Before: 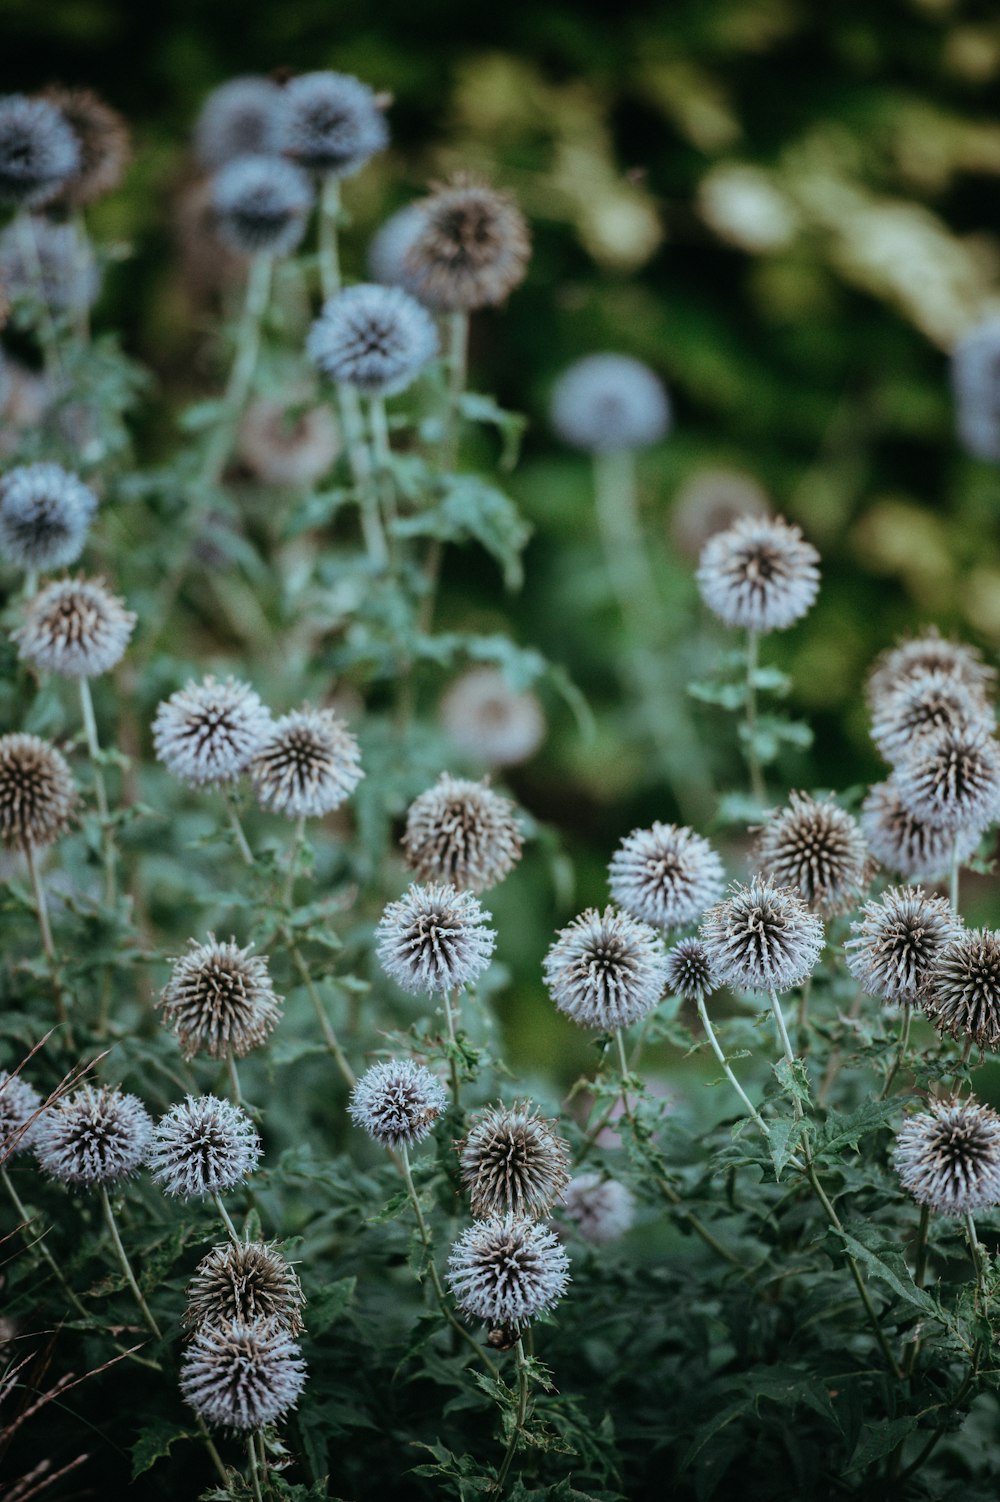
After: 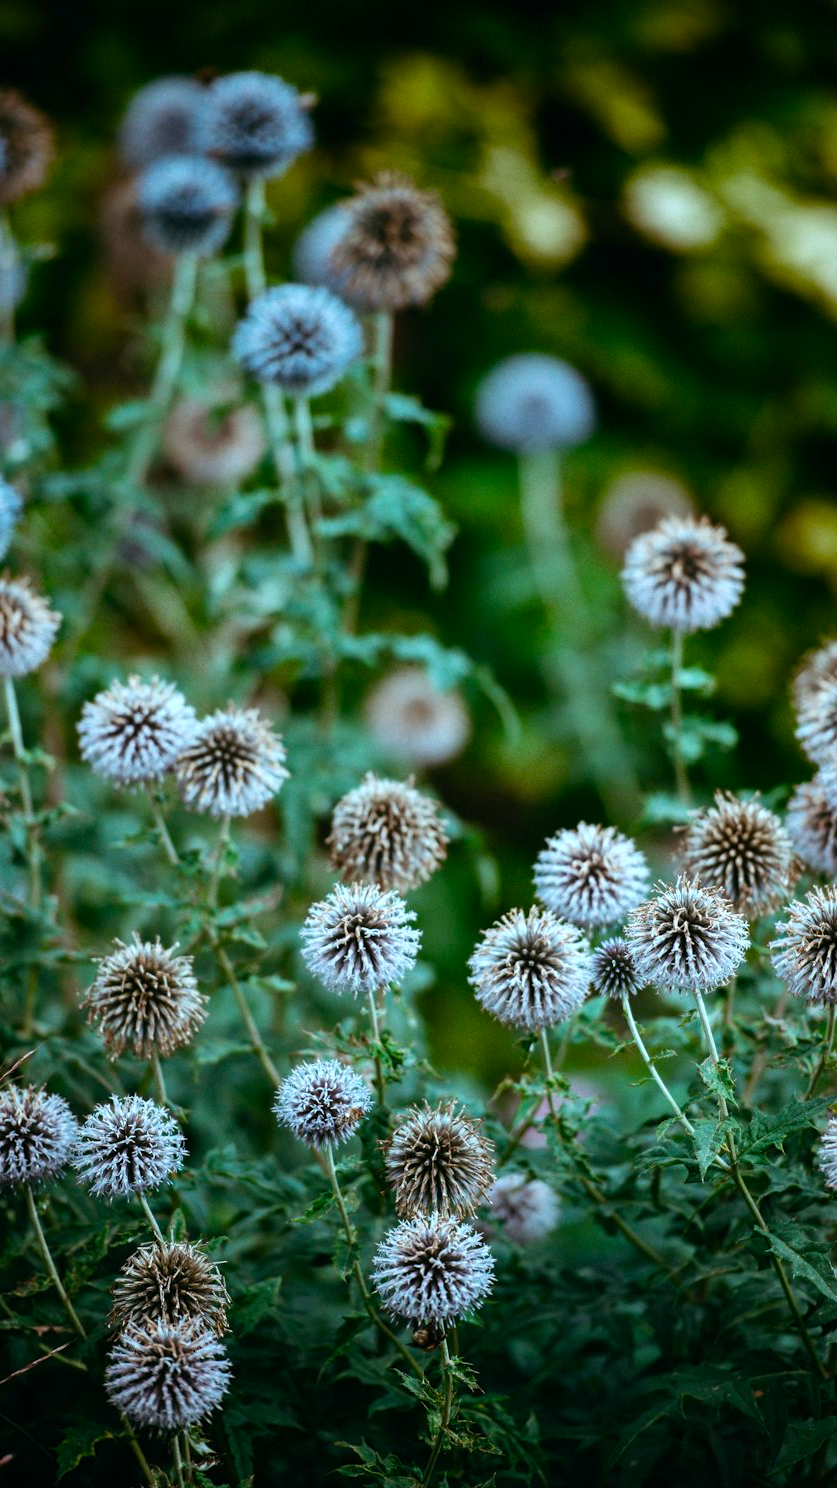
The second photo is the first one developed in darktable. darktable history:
color balance rgb: linear chroma grading › global chroma 9%, perceptual saturation grading › global saturation 36%, perceptual saturation grading › shadows 35%, perceptual brilliance grading › global brilliance 15%, perceptual brilliance grading › shadows -35%, global vibrance 15%
crop: left 7.598%, right 7.873%
